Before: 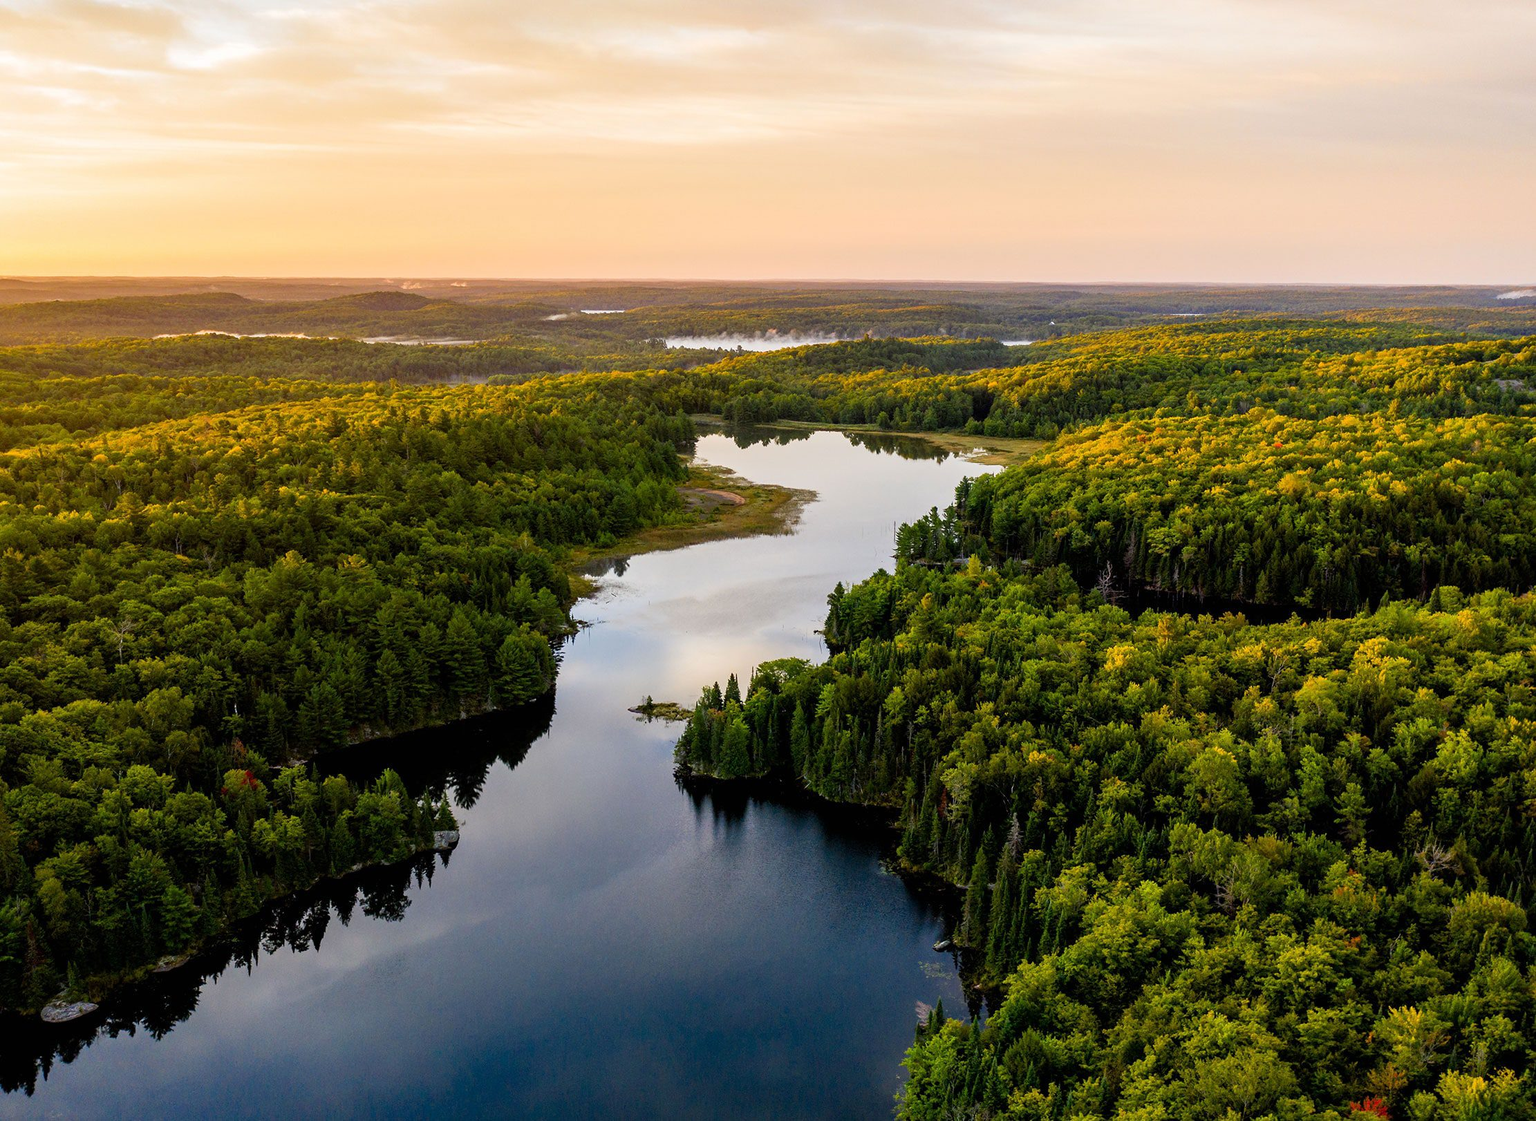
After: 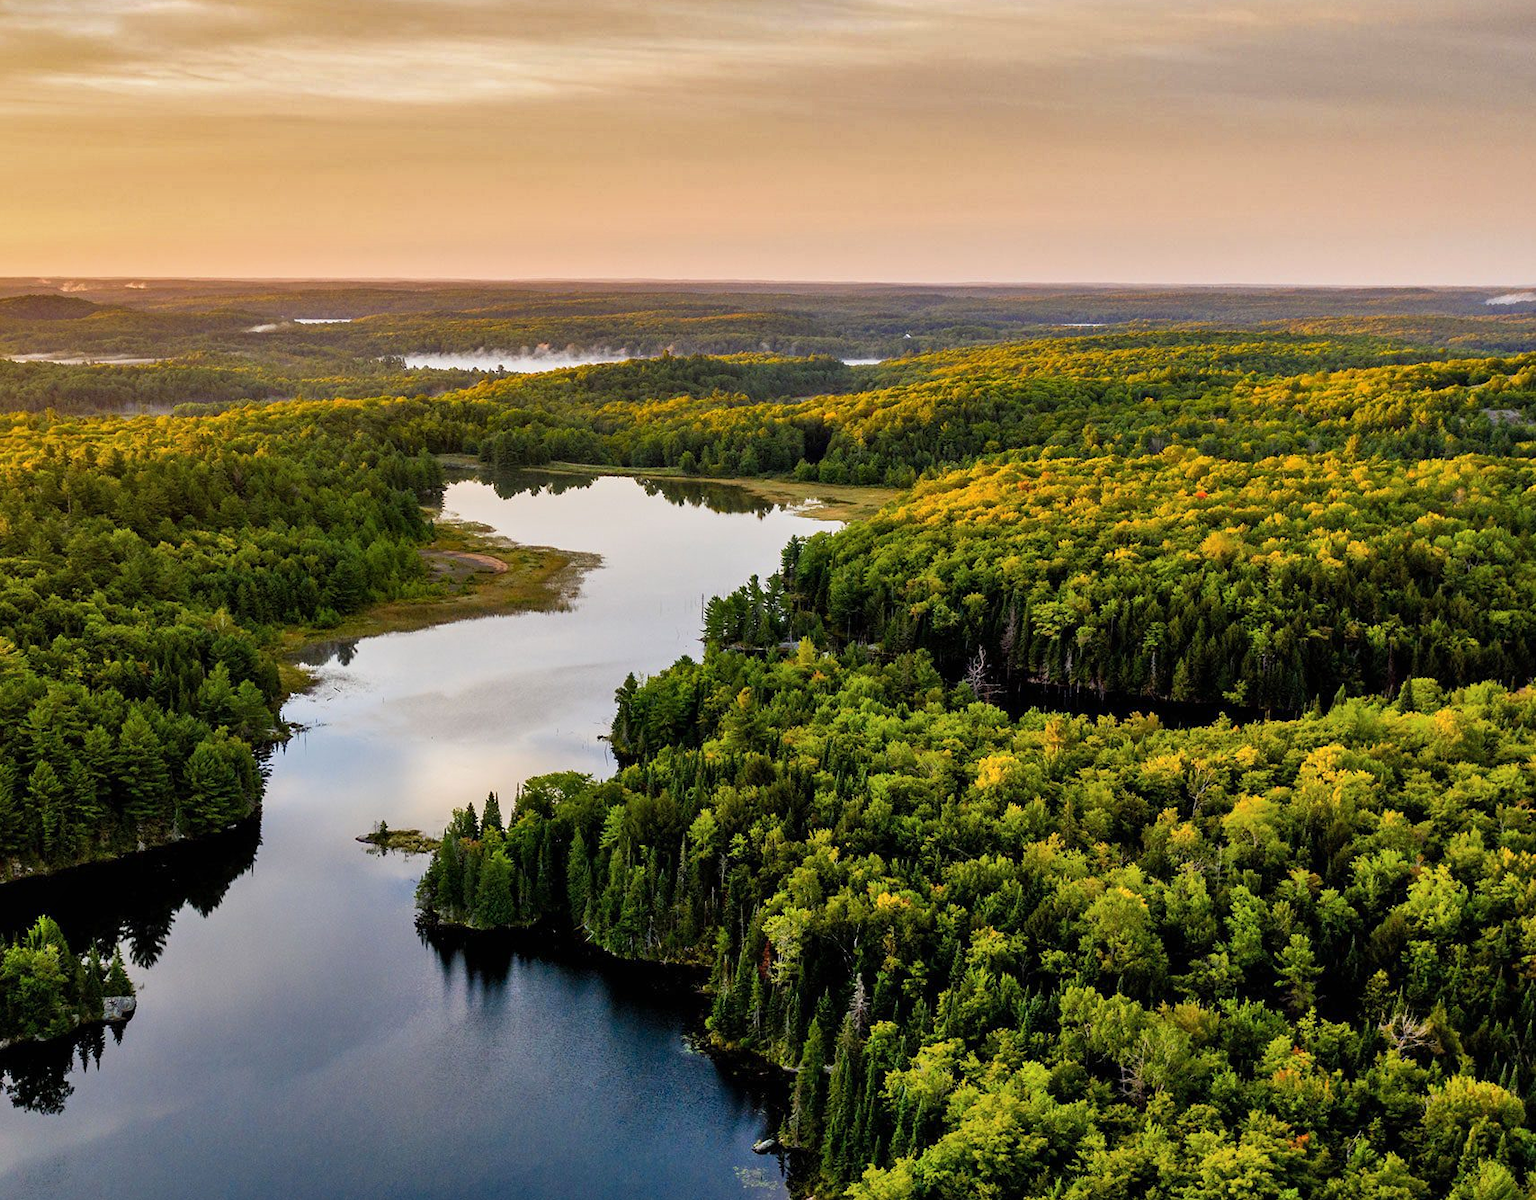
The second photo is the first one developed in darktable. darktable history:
crop: left 23.095%, top 5.827%, bottom 11.854%
shadows and highlights: white point adjustment 0.1, highlights -70, soften with gaussian
